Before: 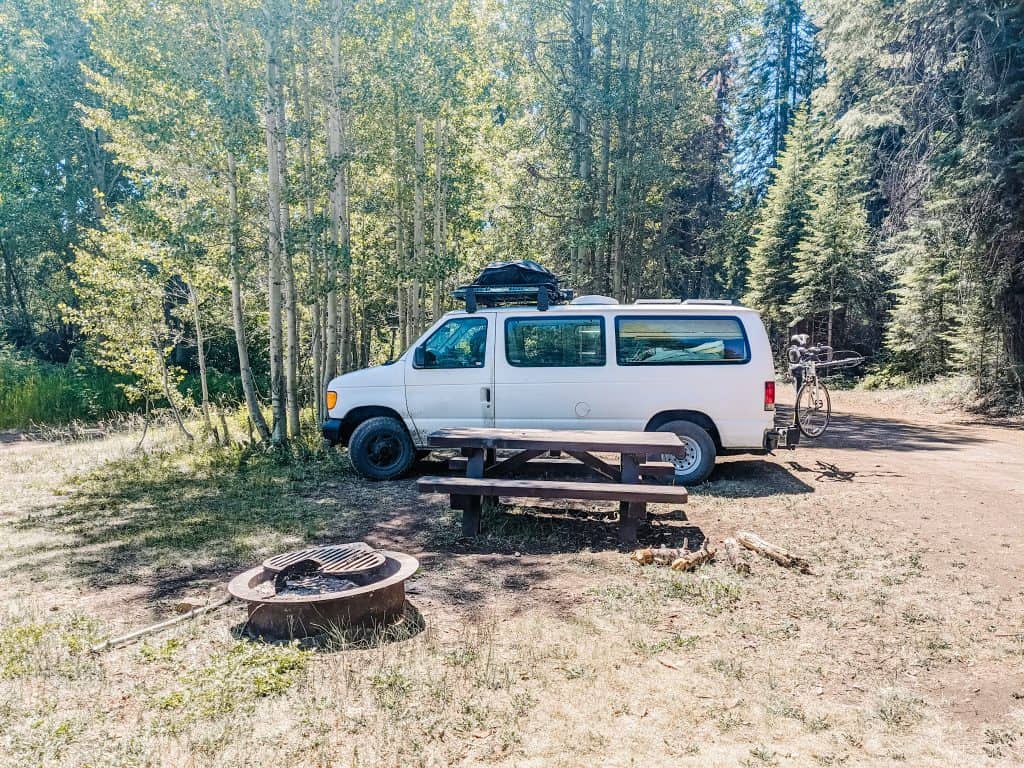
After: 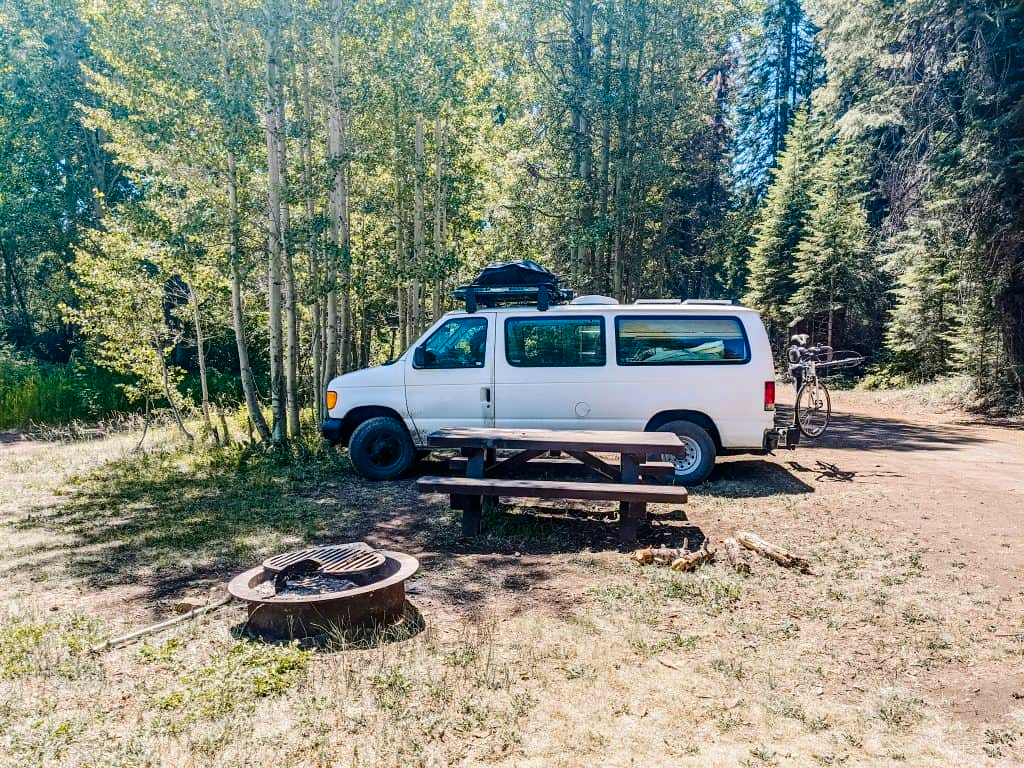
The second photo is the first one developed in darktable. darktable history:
contrast brightness saturation: contrast 0.12, brightness -0.12, saturation 0.2
